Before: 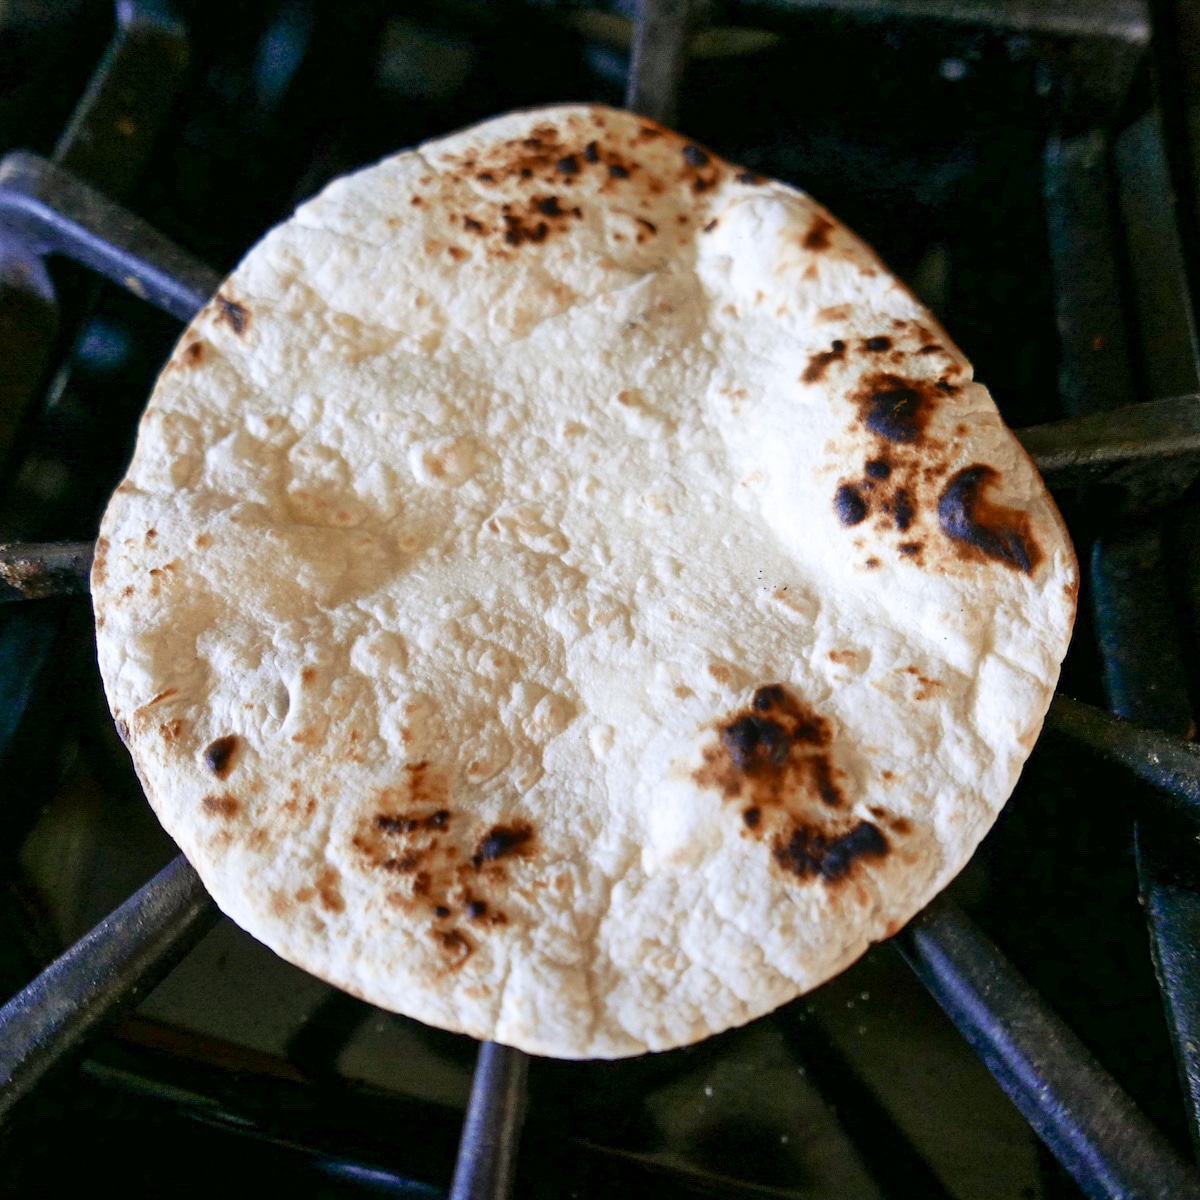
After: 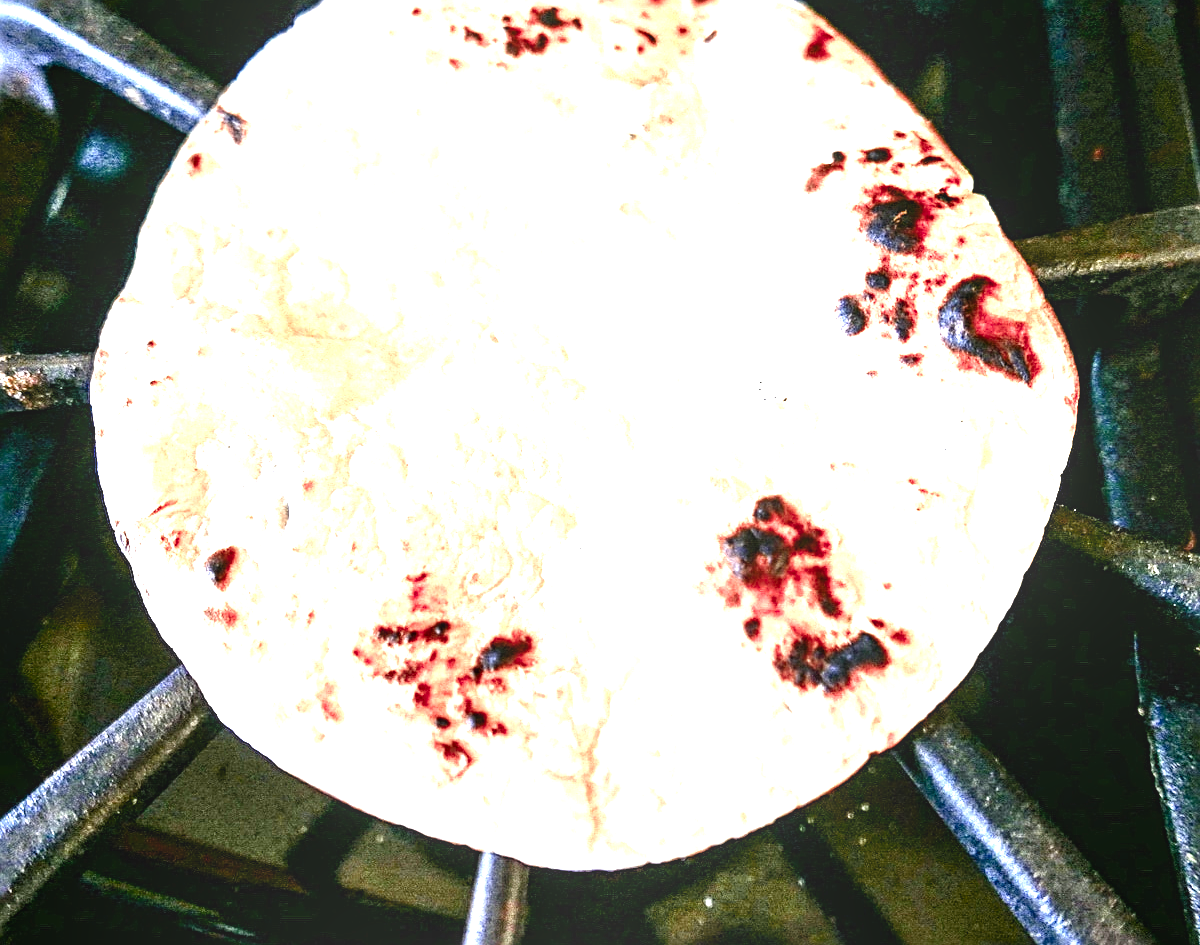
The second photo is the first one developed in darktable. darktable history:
exposure: black level correction 0, exposure 1.292 EV, compensate highlight preservation false
tone equalizer: -8 EV -0.443 EV, -7 EV -0.415 EV, -6 EV -0.355 EV, -5 EV -0.222 EV, -3 EV 0.21 EV, -2 EV 0.345 EV, -1 EV 0.4 EV, +0 EV 0.422 EV
local contrast: detail 130%
crop and rotate: top 15.782%, bottom 5.408%
color balance rgb: perceptual saturation grading › global saturation -11.076%, perceptual saturation grading › highlights -26.676%, perceptual saturation grading › shadows 21.727%, perceptual brilliance grading › global brilliance 15.167%, perceptual brilliance grading › shadows -34.238%, global vibrance 16.412%, saturation formula JzAzBz (2021)
color zones: curves: ch1 [(0.24, 0.629) (0.75, 0.5)]; ch2 [(0.255, 0.454) (0.745, 0.491)], mix 99.73%
sharpen: radius 2.71, amount 0.654
